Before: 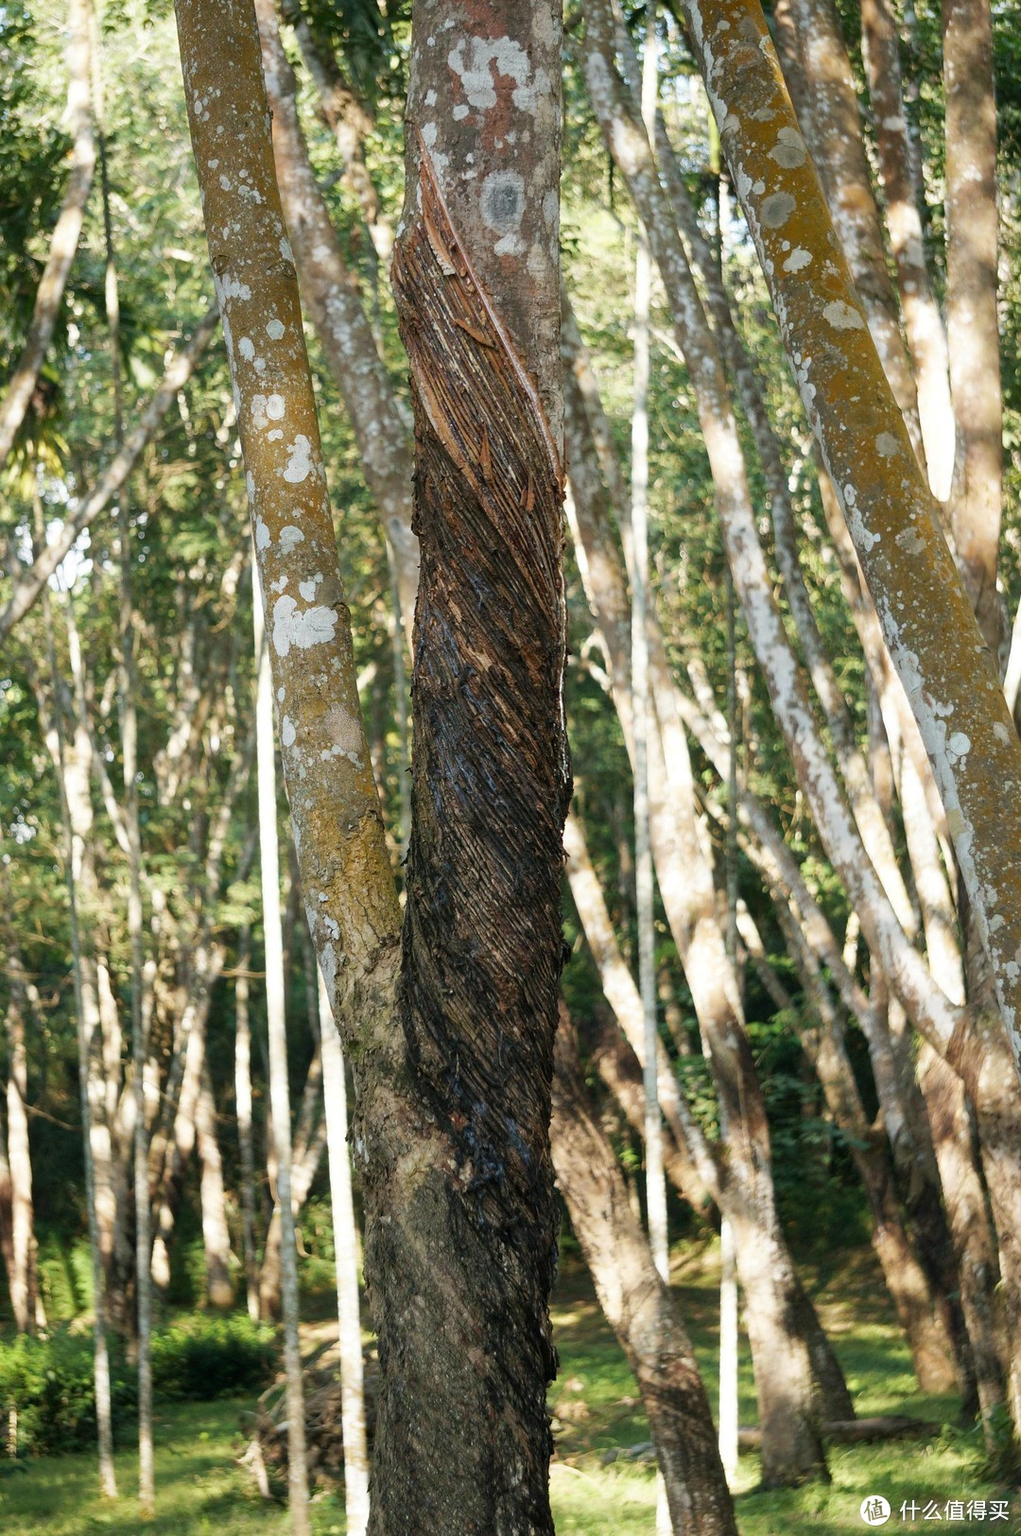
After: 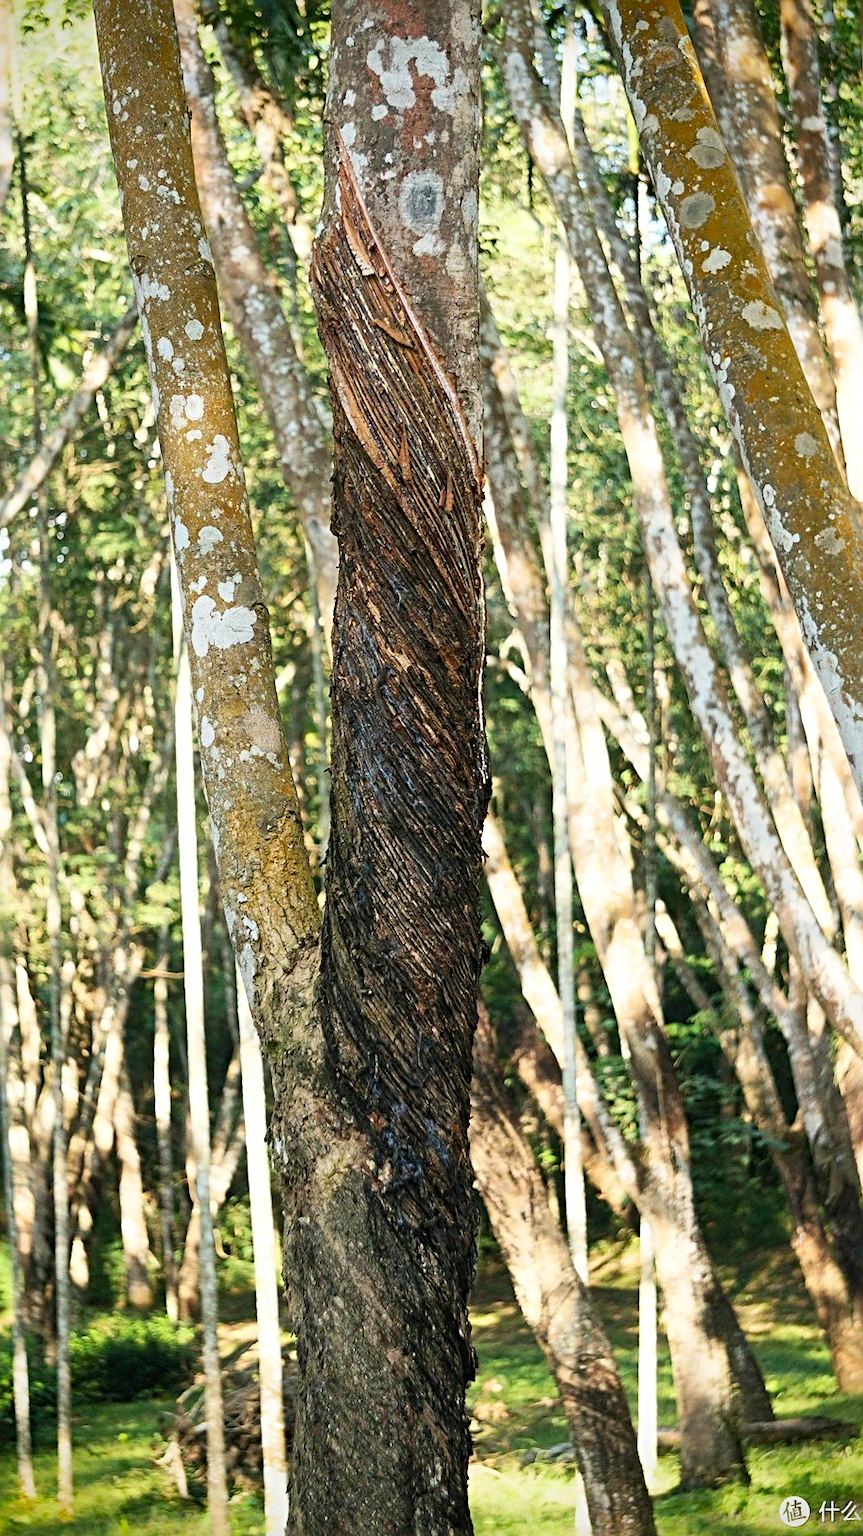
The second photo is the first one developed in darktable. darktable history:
sharpen: radius 3.95
vignetting: saturation 0.368, dithering 8-bit output, unbound false
crop: left 7.99%, right 7.4%
contrast brightness saturation: contrast 0.202, brightness 0.158, saturation 0.221
